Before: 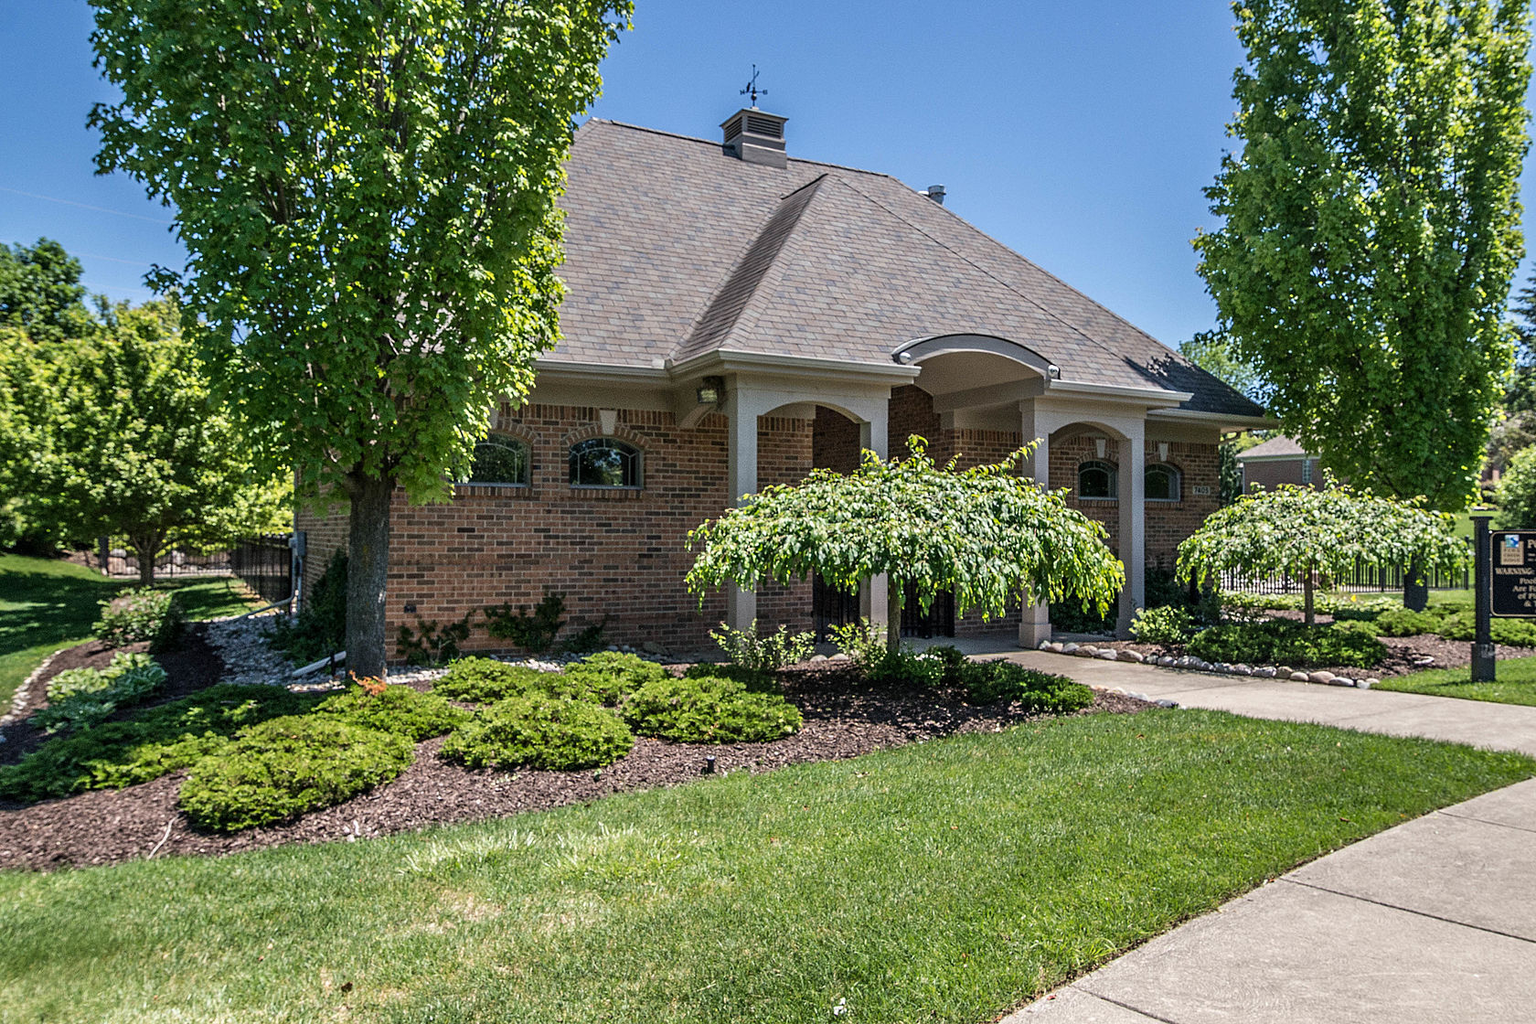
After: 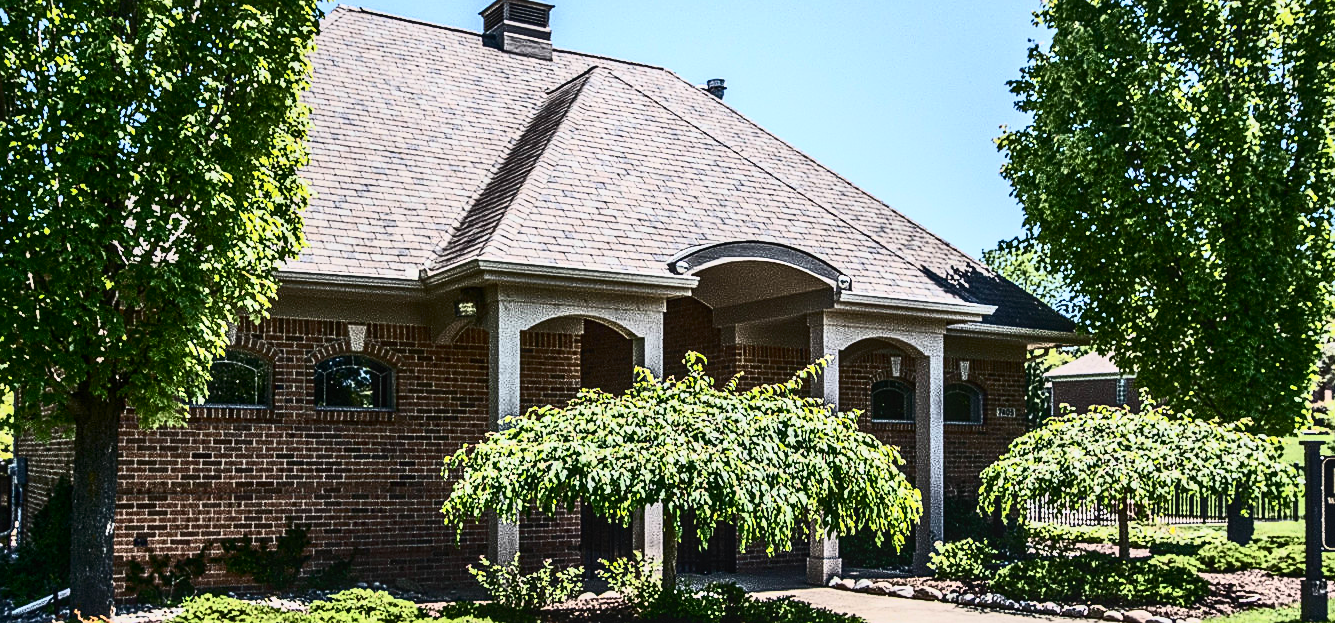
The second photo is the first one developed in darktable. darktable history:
crop: left 18.38%, top 11.092%, right 2.134%, bottom 33.217%
sharpen: on, module defaults
local contrast: on, module defaults
contrast brightness saturation: contrast 0.93, brightness 0.2
